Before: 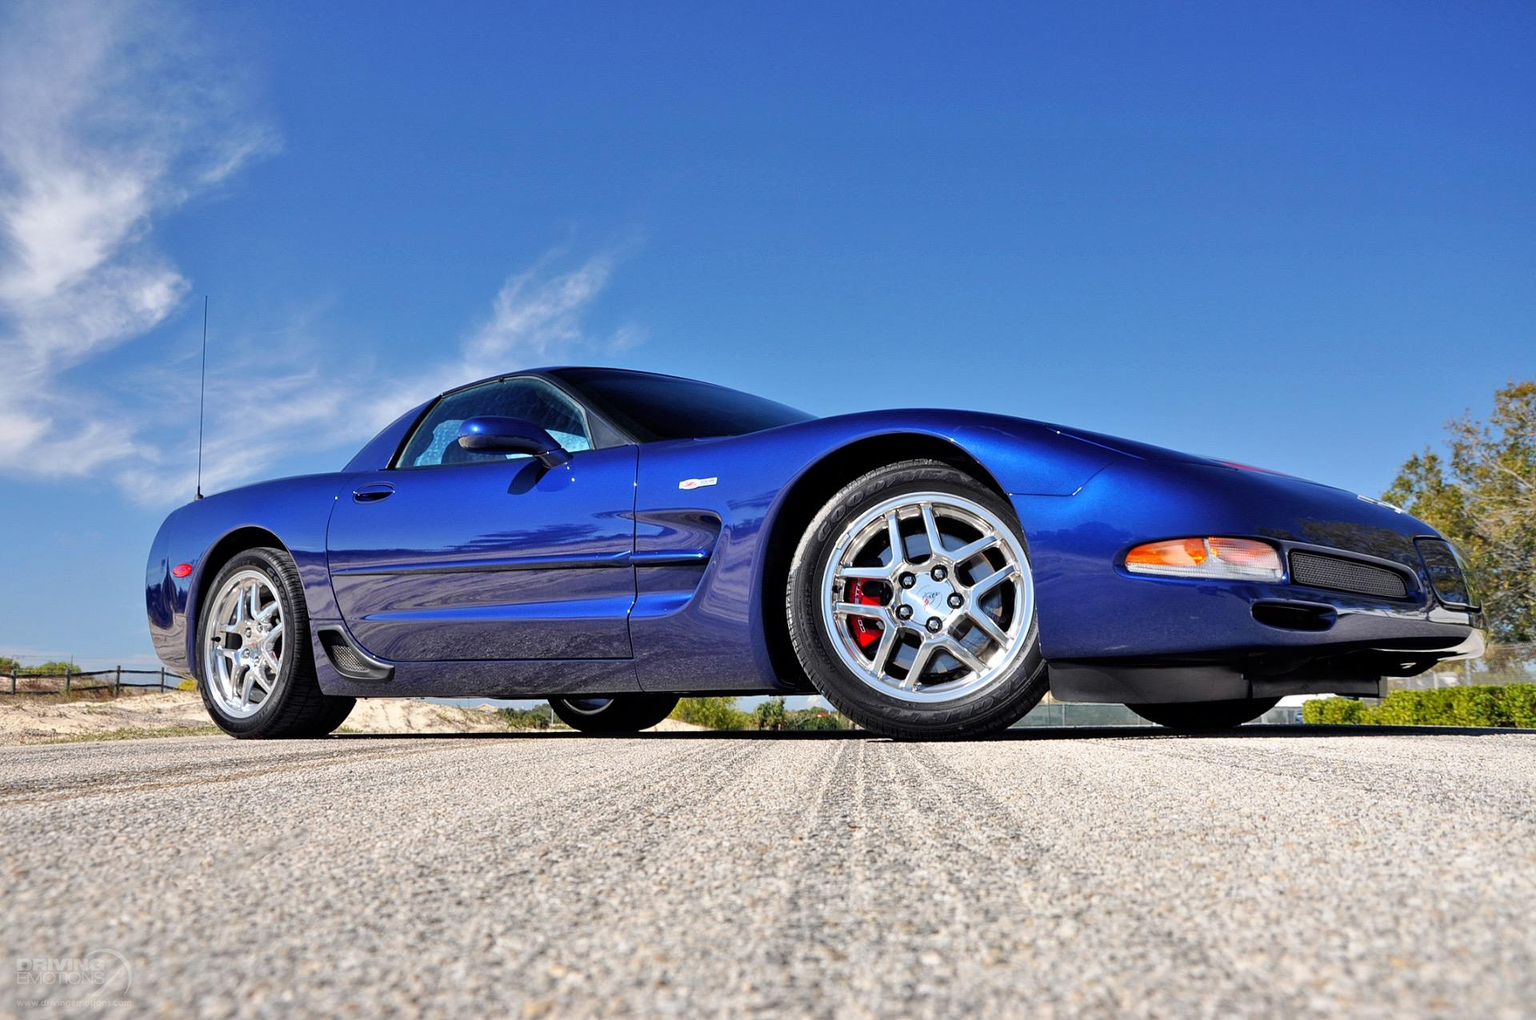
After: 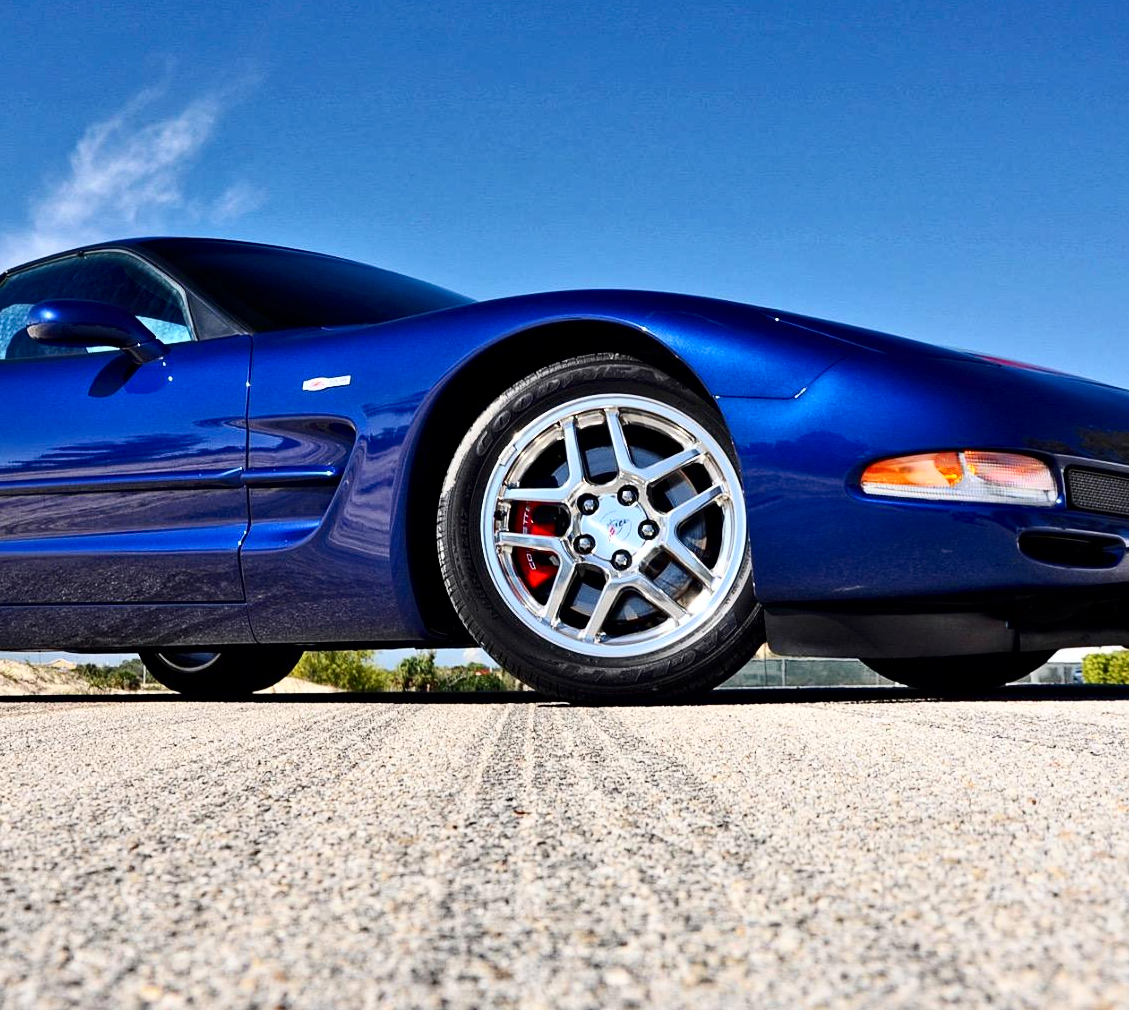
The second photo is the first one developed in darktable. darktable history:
crop and rotate: left 28.484%, top 17.429%, right 12.695%, bottom 3.341%
contrast brightness saturation: contrast 0.274
haze removal: strength 0.281, distance 0.253, compatibility mode true, adaptive false
exposure: compensate highlight preservation false
